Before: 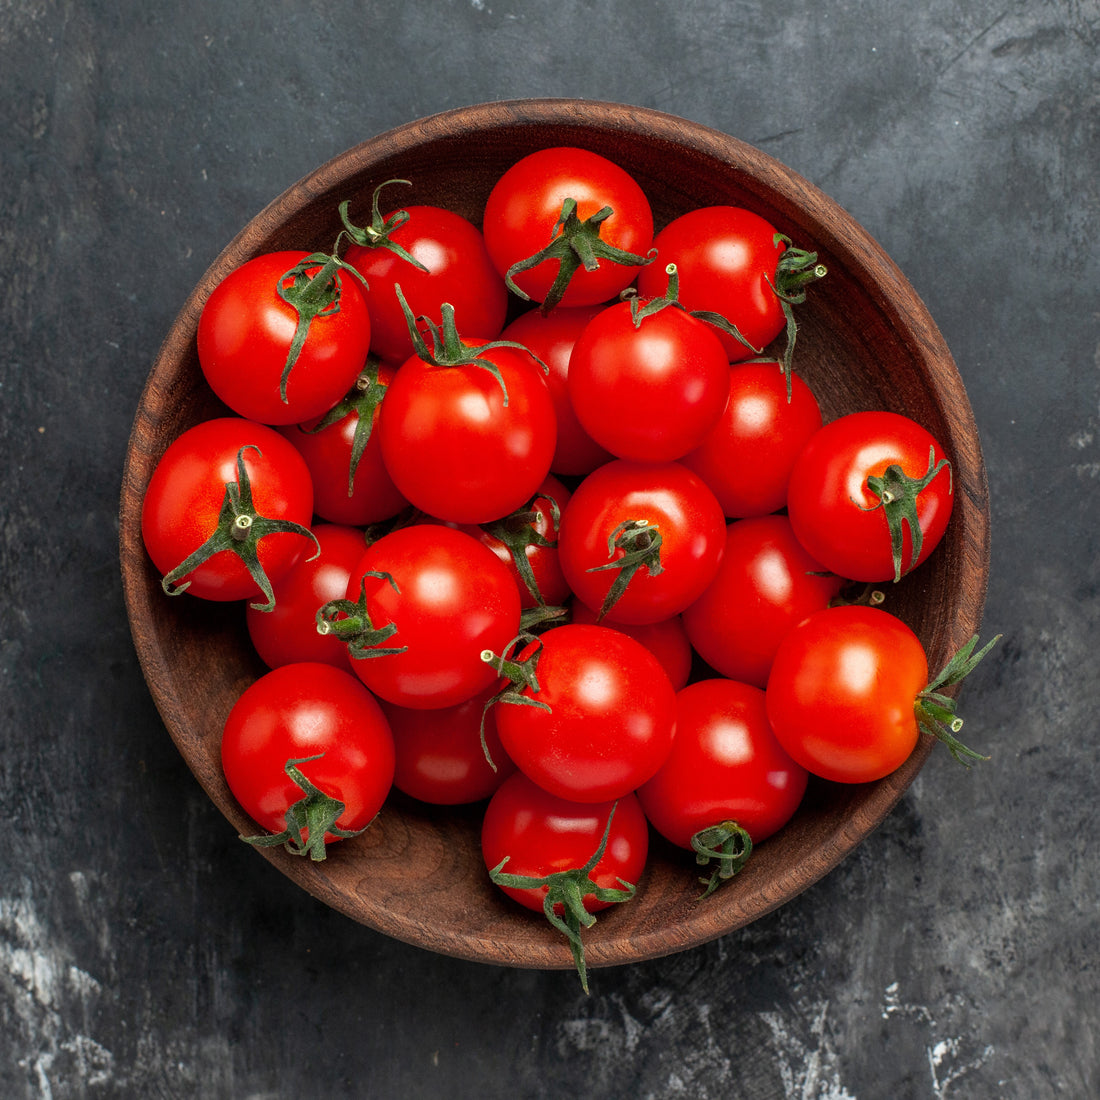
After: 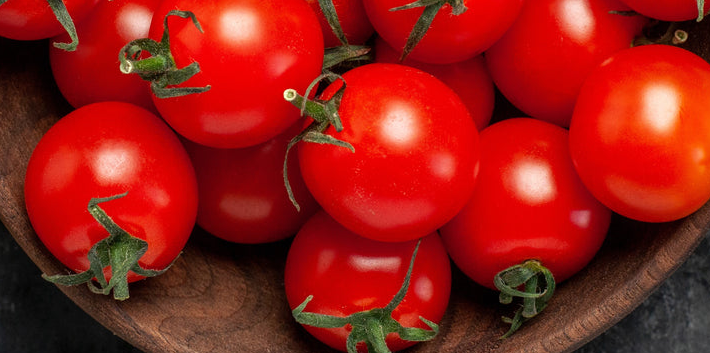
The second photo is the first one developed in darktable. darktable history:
crop: left 17.989%, top 51.025%, right 17.434%, bottom 16.849%
